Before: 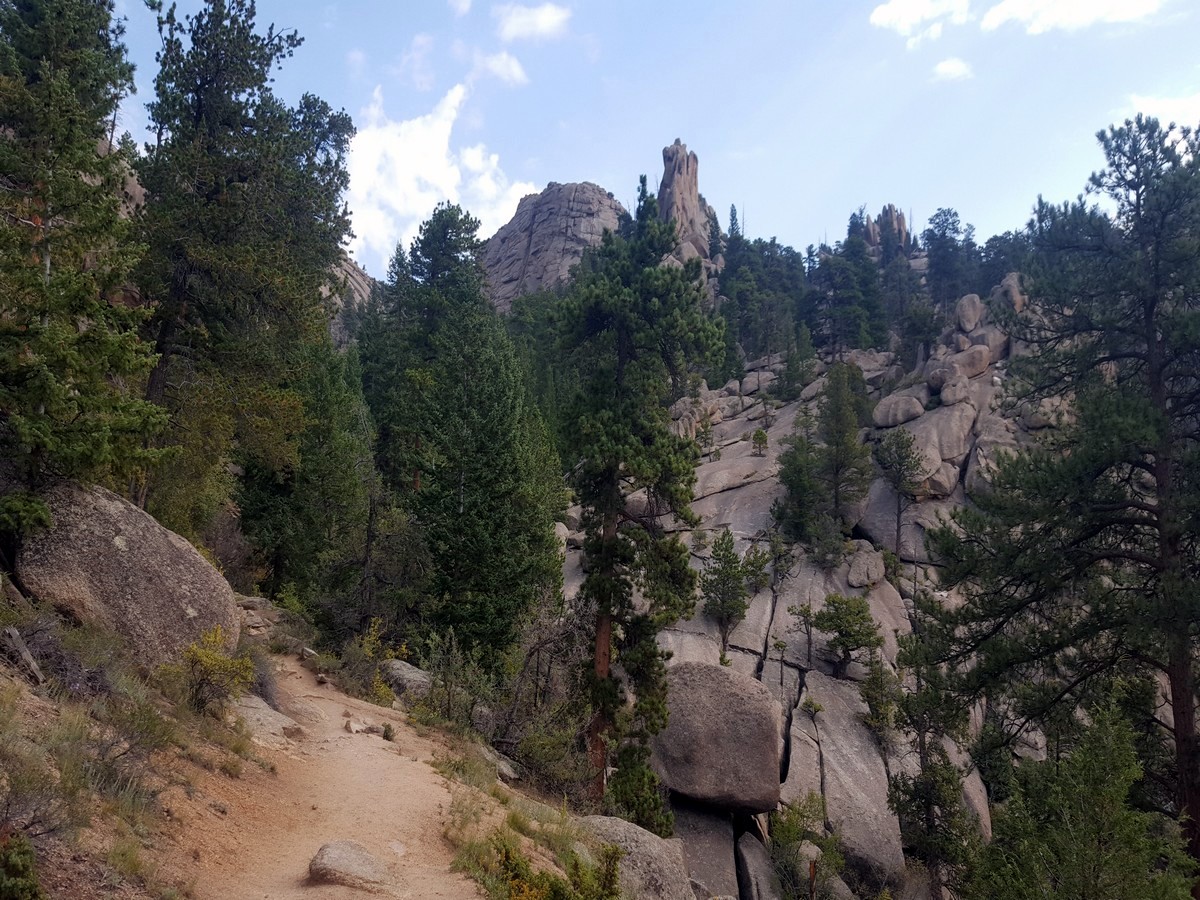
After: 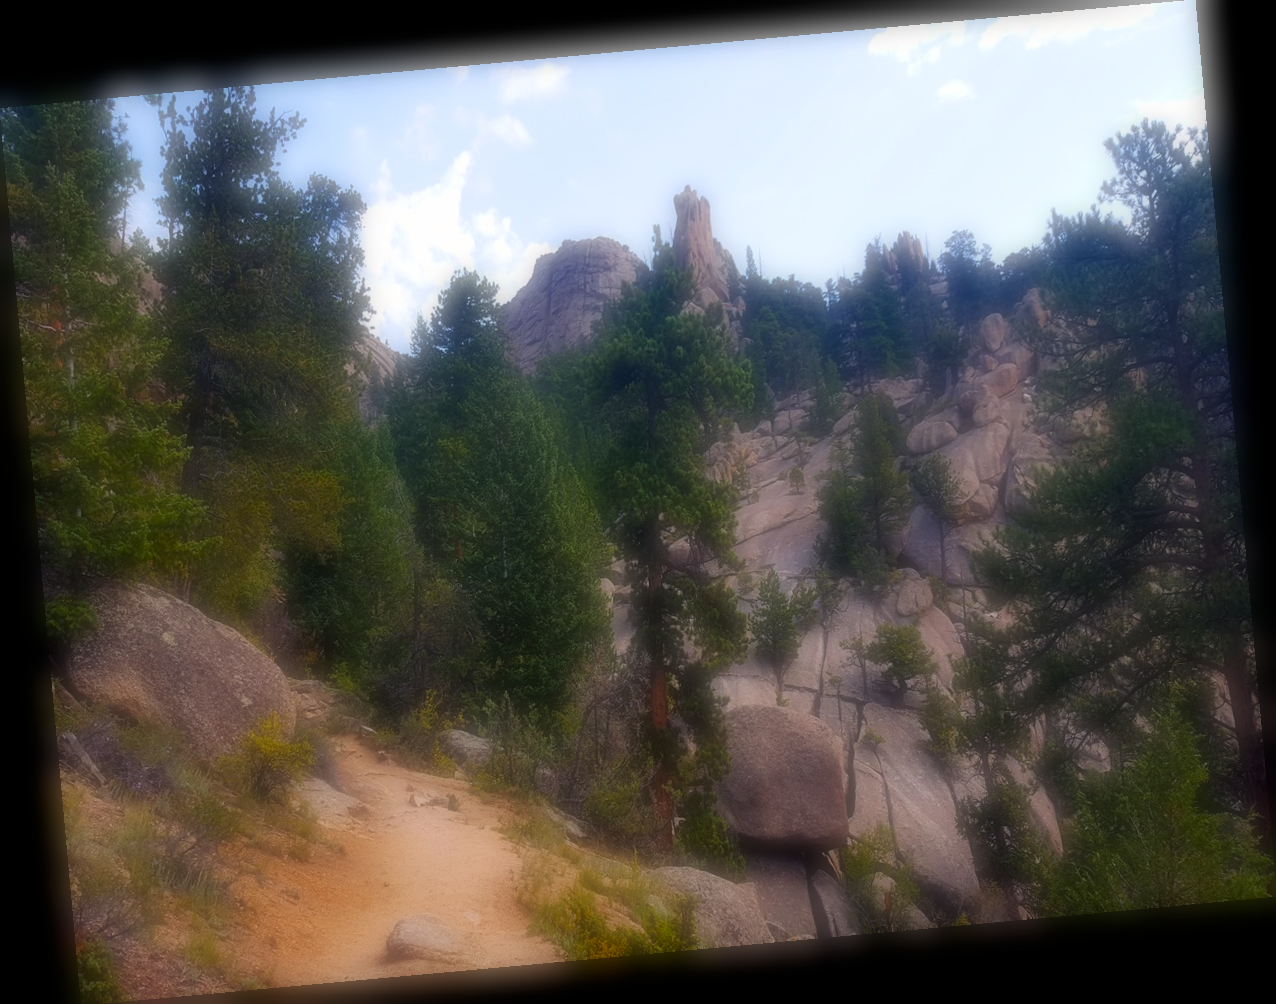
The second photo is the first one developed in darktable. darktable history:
tone equalizer: on, module defaults
contrast brightness saturation: contrast 0.04, saturation 0.07
soften: on, module defaults
color balance rgb: linear chroma grading › global chroma 10%, perceptual saturation grading › global saturation 30%, global vibrance 10%
rotate and perspective: rotation -5.2°, automatic cropping off
